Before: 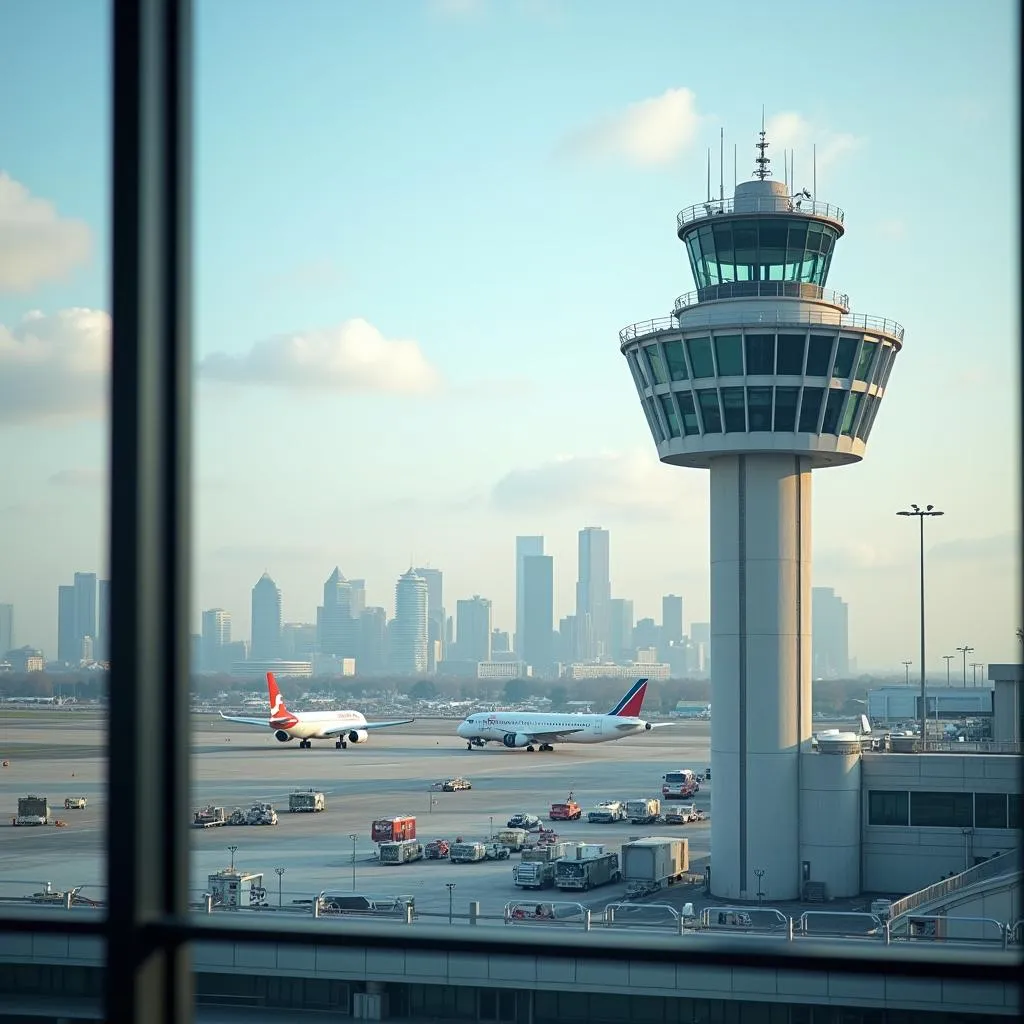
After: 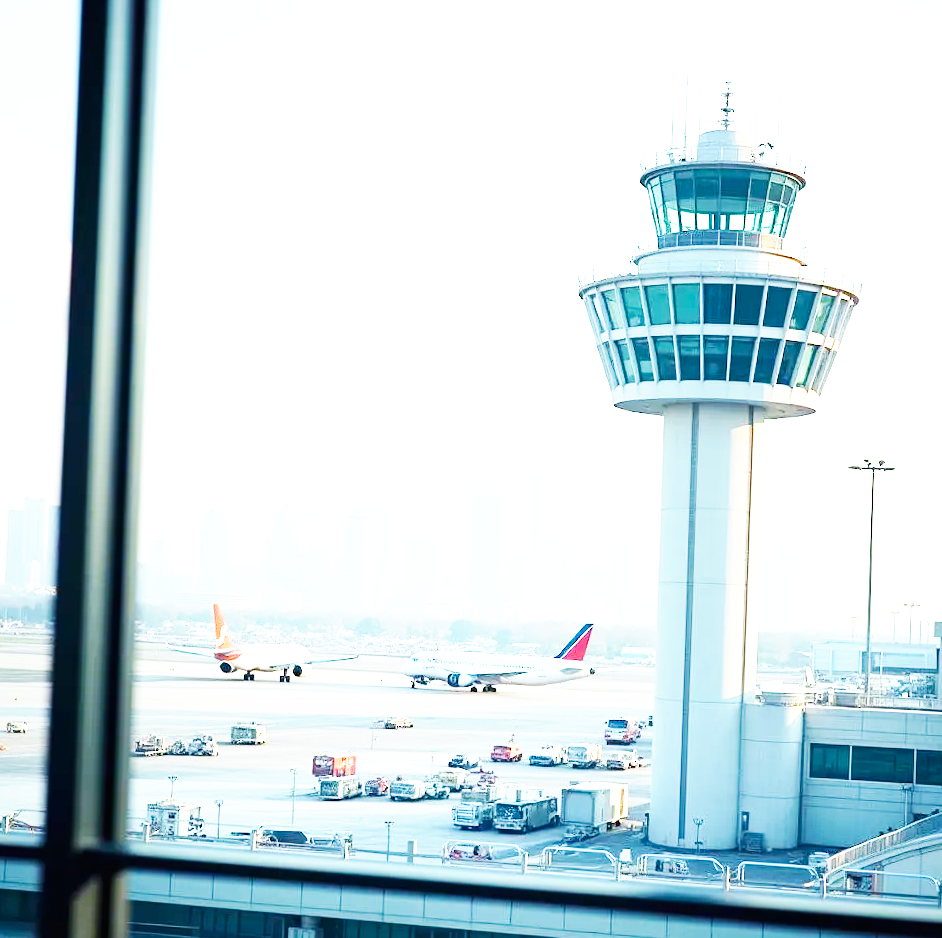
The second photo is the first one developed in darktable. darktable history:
exposure: black level correction 0, exposure 1.2 EV, compensate highlight preservation false
crop and rotate: angle -2.07°, left 3.084%, top 4.354%, right 1.62%, bottom 0.704%
base curve: curves: ch0 [(0, 0) (0.007, 0.004) (0.027, 0.03) (0.046, 0.07) (0.207, 0.54) (0.442, 0.872) (0.673, 0.972) (1, 1)], preserve colors none
